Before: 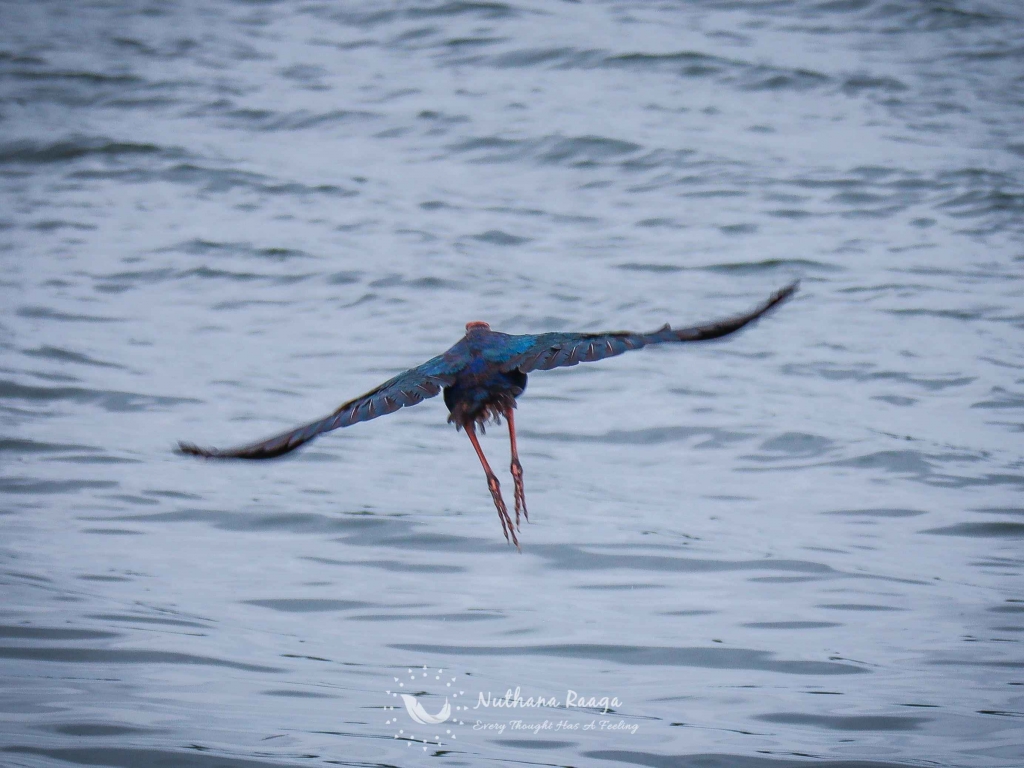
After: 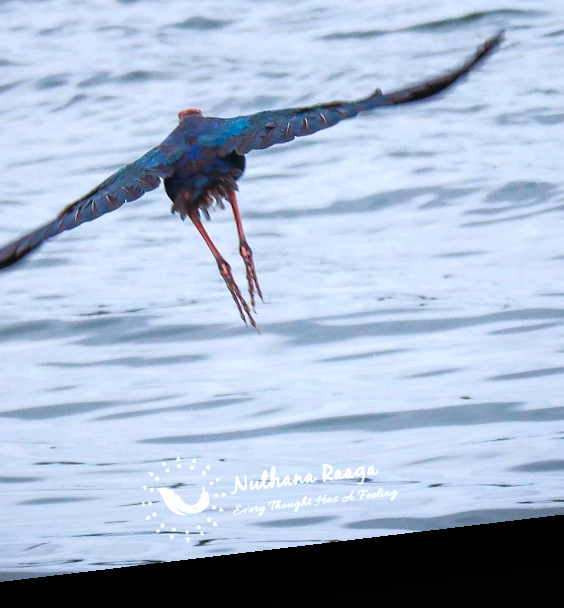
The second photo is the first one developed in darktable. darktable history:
exposure: black level correction 0, exposure 0.7 EV, compensate exposure bias true, compensate highlight preservation false
shadows and highlights: shadows 37.27, highlights -28.18, soften with gaussian
white balance: red 1, blue 1
rotate and perspective: rotation -6.83°, automatic cropping off
crop and rotate: left 29.237%, top 31.152%, right 19.807%
